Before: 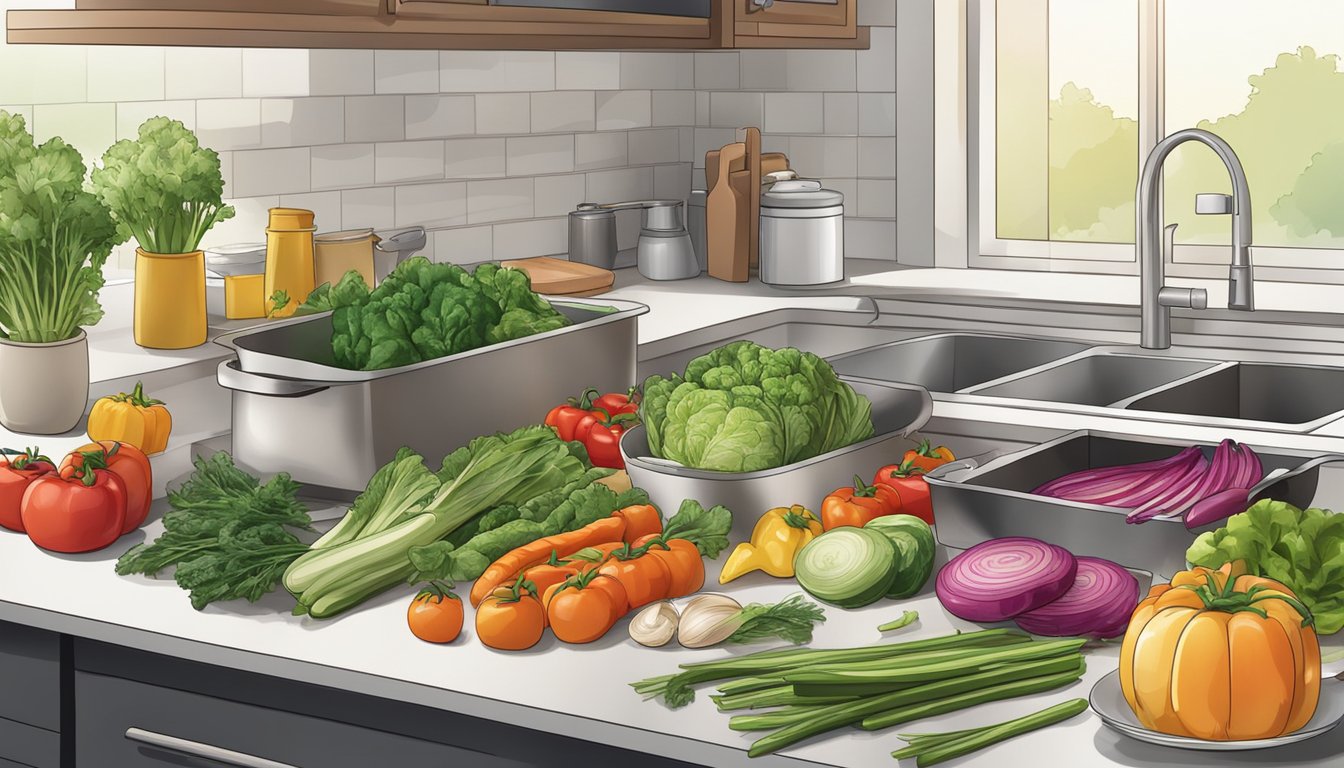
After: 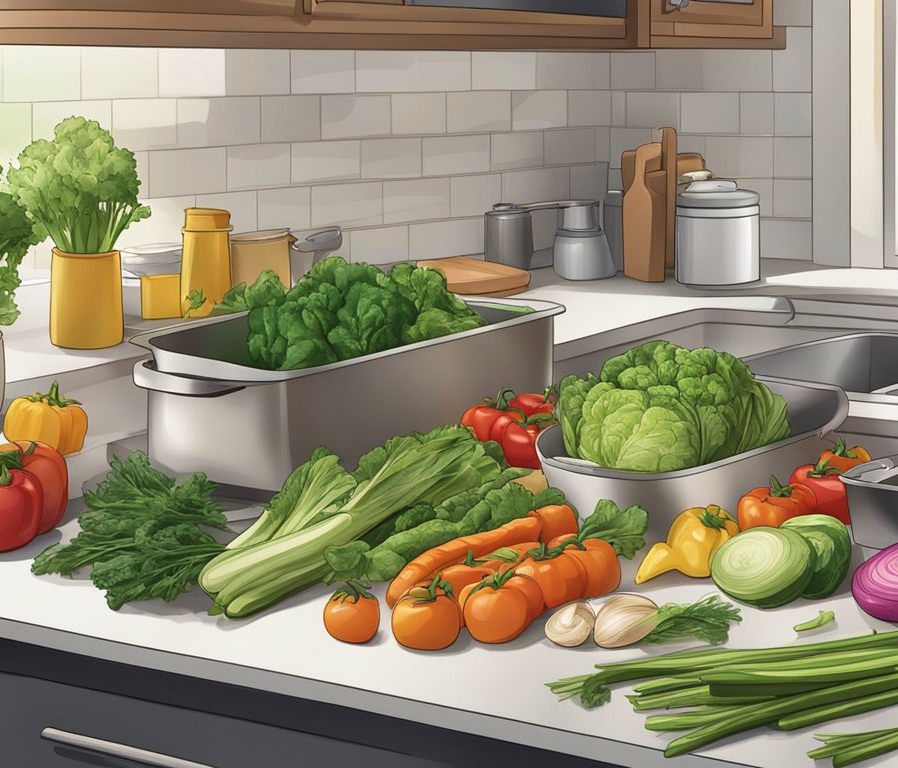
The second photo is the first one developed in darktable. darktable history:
velvia: on, module defaults
crop and rotate: left 6.279%, right 26.835%
levels: black 0.086%, levels [0, 0.51, 1]
